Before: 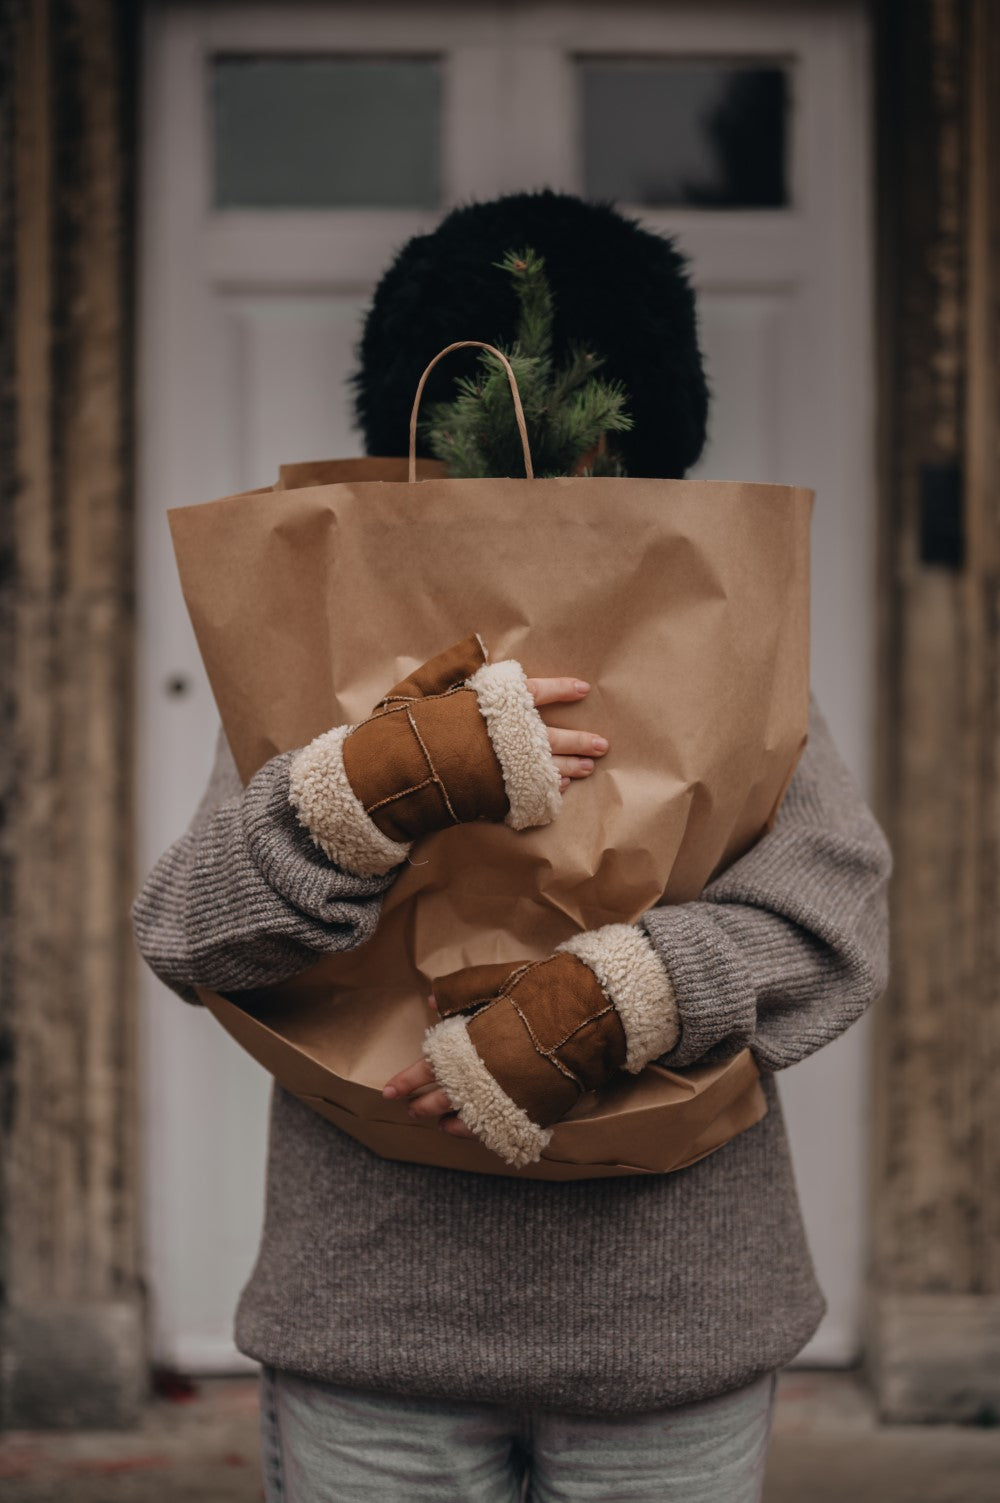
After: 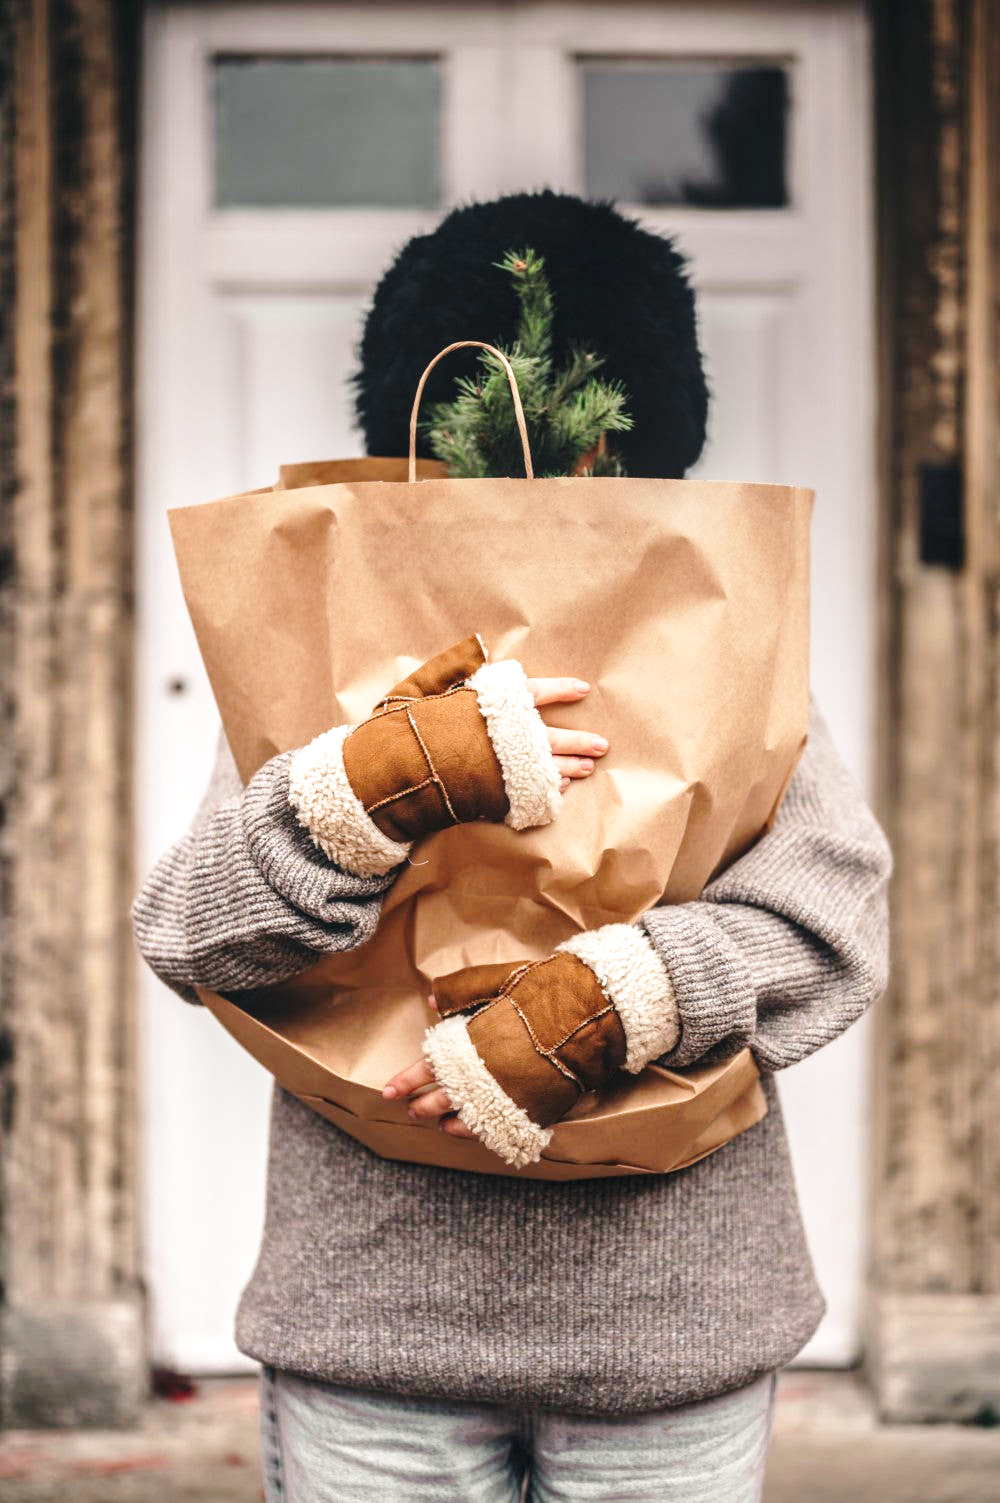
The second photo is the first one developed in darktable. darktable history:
exposure: black level correction 0, exposure 1.1 EV, compensate highlight preservation false
base curve: curves: ch0 [(0, 0) (0.028, 0.03) (0.121, 0.232) (0.46, 0.748) (0.859, 0.968) (1, 1)], preserve colors none
local contrast: on, module defaults
